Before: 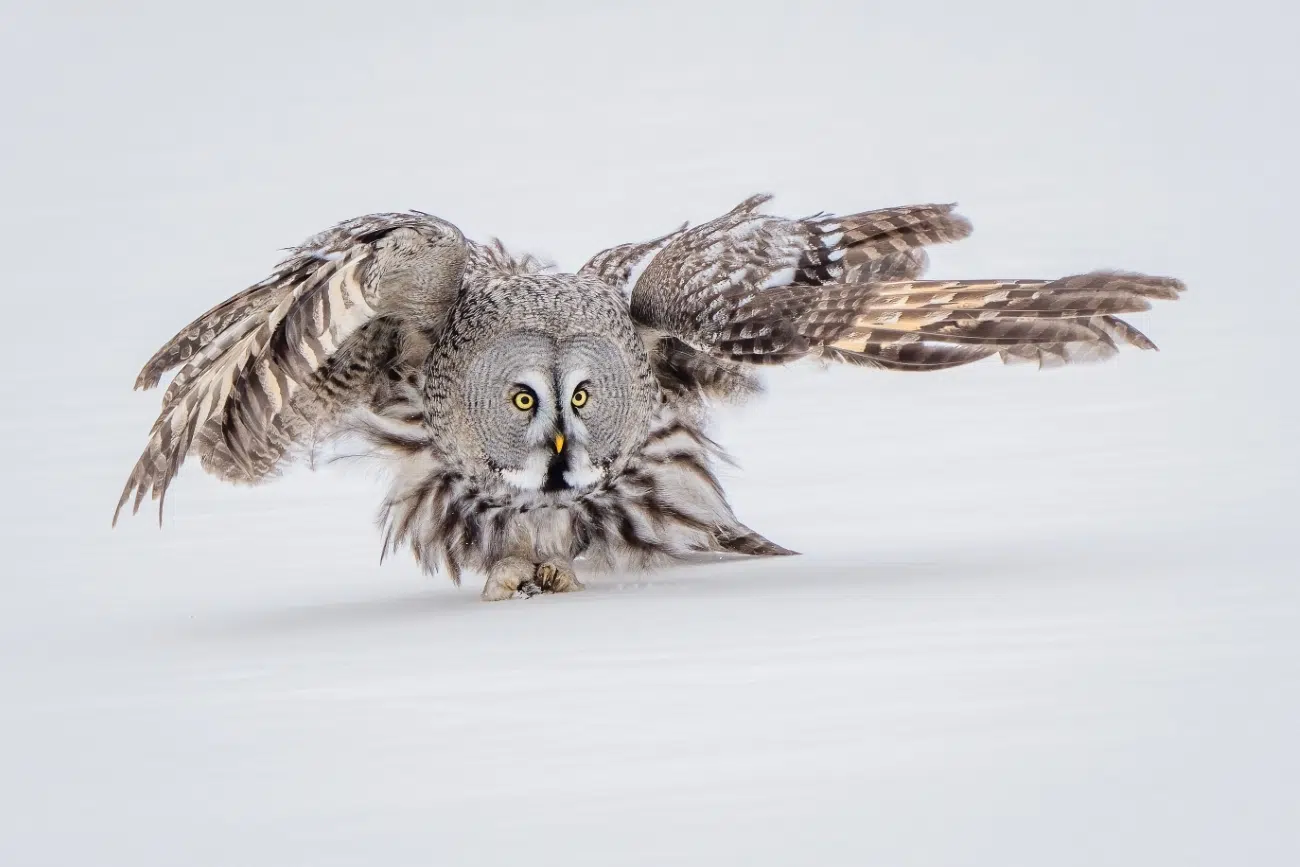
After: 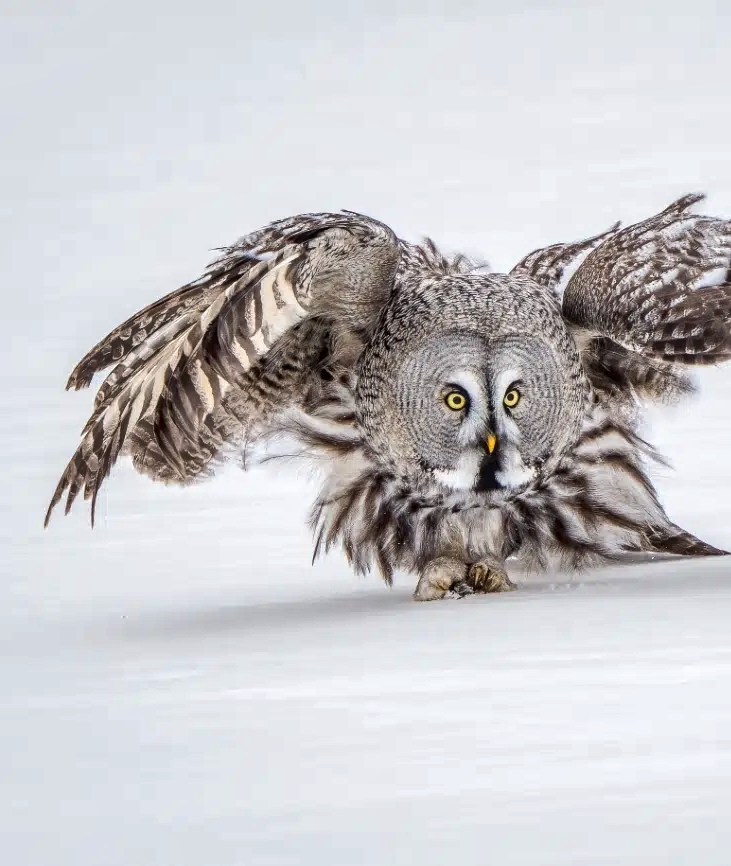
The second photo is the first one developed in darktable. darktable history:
local contrast: on, module defaults
shadows and highlights: soften with gaussian
exposure: exposure 0.201 EV, compensate highlight preservation false
crop: left 5.241%, right 38.501%
